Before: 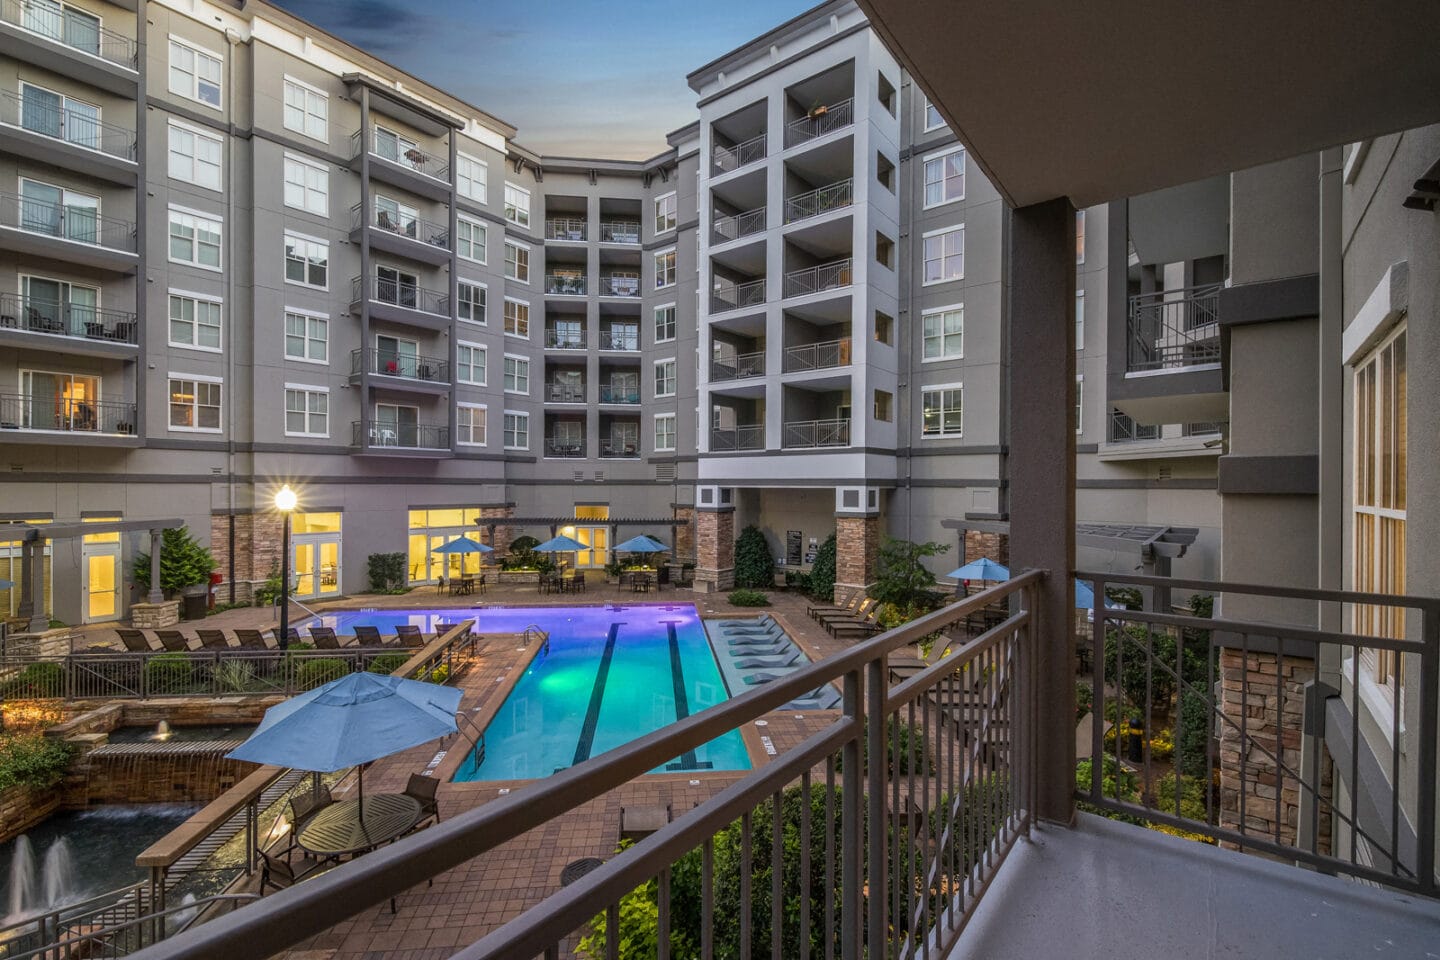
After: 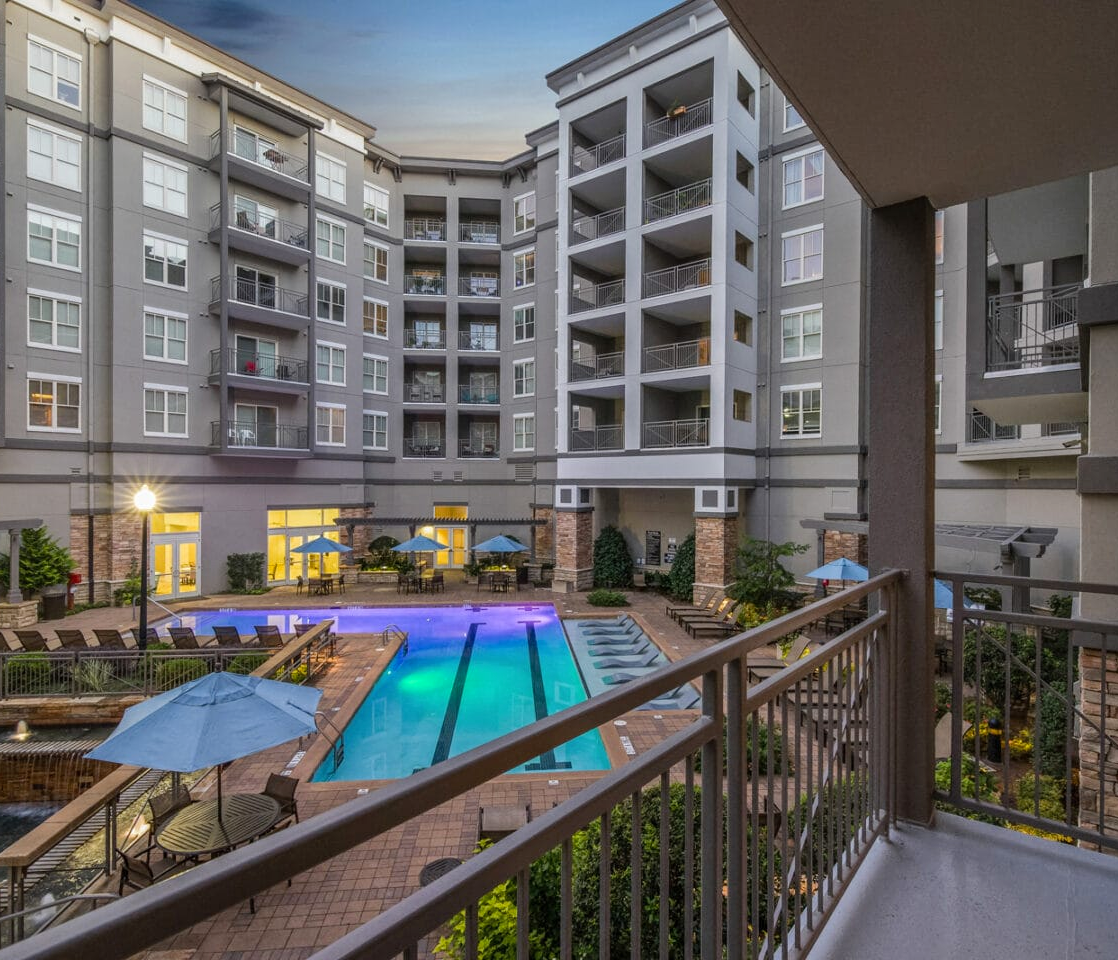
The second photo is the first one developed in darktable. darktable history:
shadows and highlights: radius 266.41, soften with gaussian
crop: left 9.858%, right 12.469%
base curve: curves: ch0 [(0, 0) (0.283, 0.295) (1, 1)], preserve colors none
color balance rgb: perceptual saturation grading › global saturation 19.334%, global vibrance -24.822%
